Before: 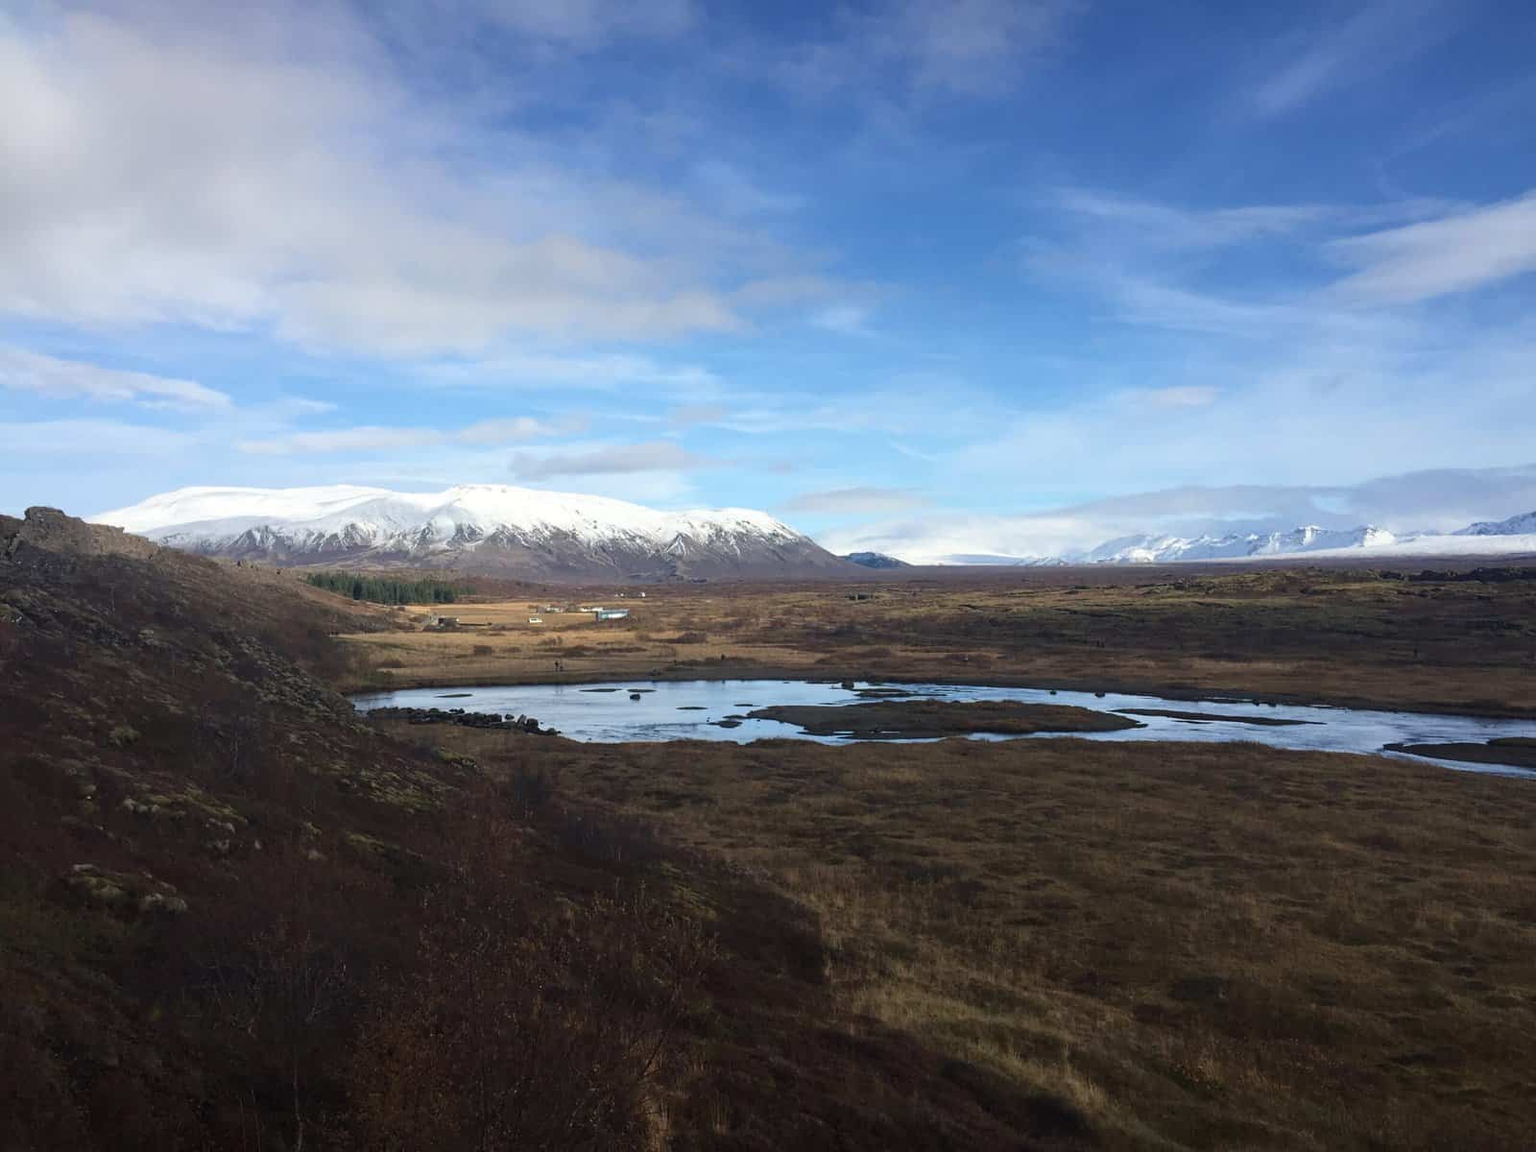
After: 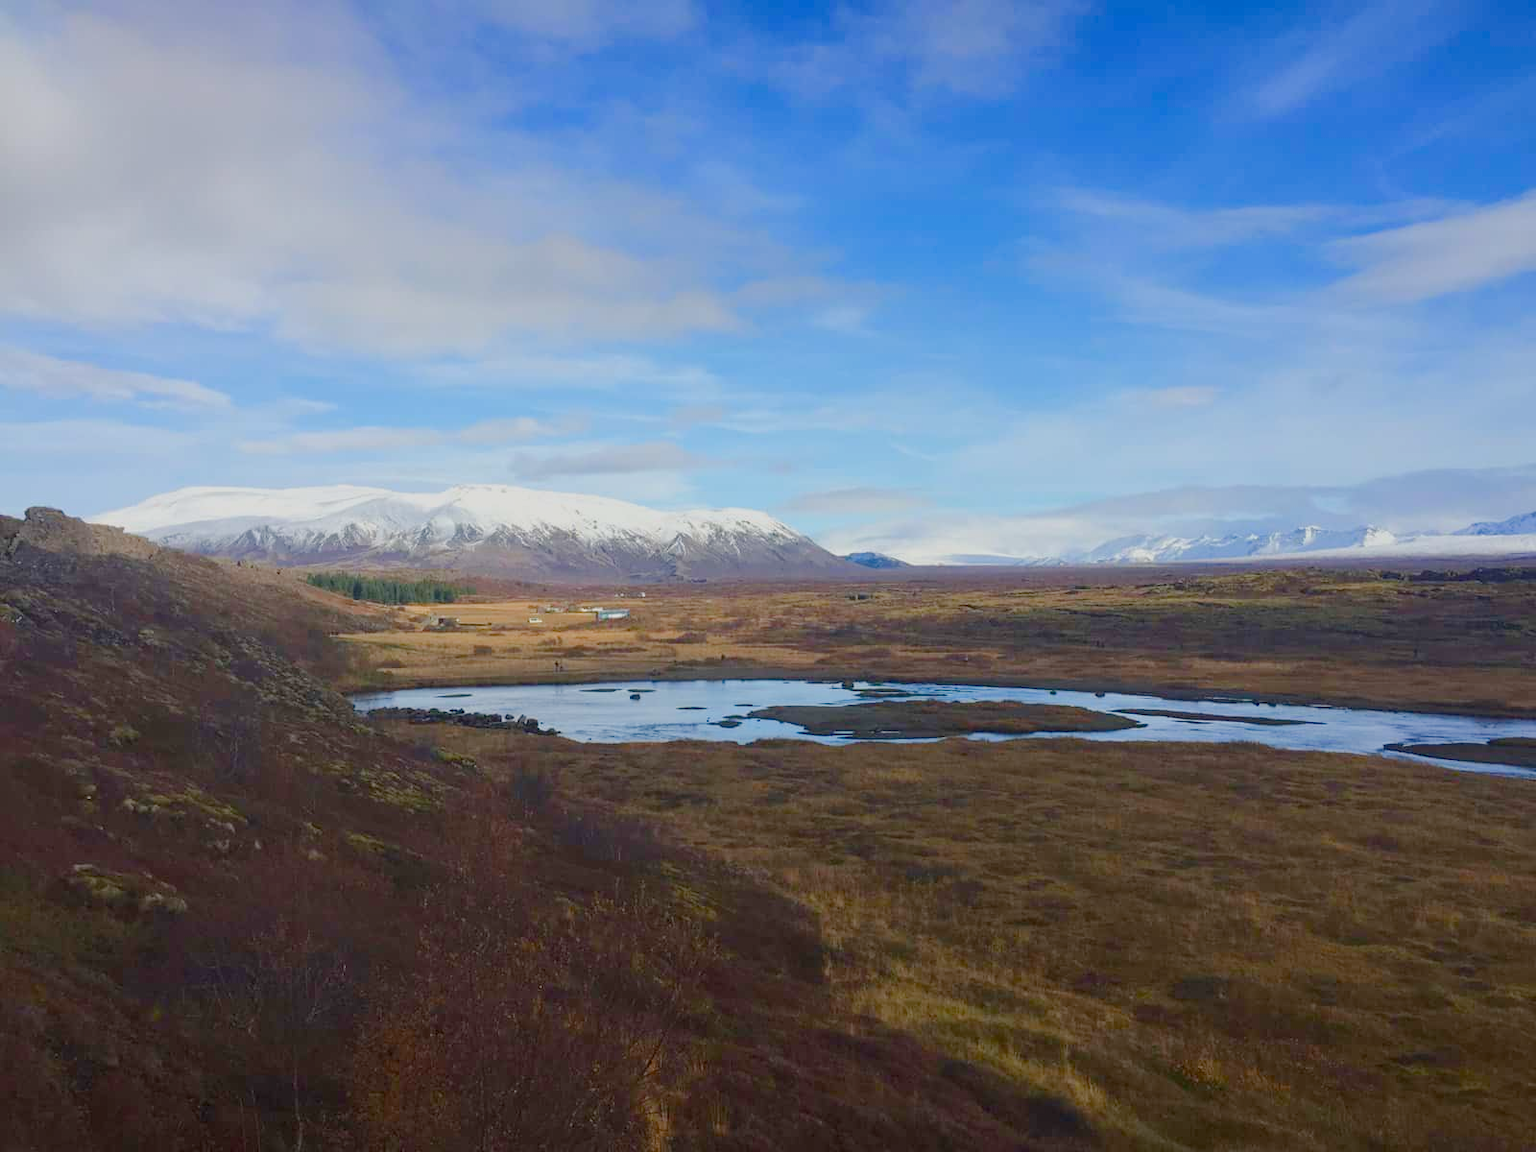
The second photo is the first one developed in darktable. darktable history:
color balance rgb: perceptual saturation grading › global saturation 20%, perceptual saturation grading › highlights -25.518%, perceptual saturation grading › shadows 50.005%, perceptual brilliance grading › mid-tones 9.88%, perceptual brilliance grading › shadows 14.629%, contrast -19.881%
